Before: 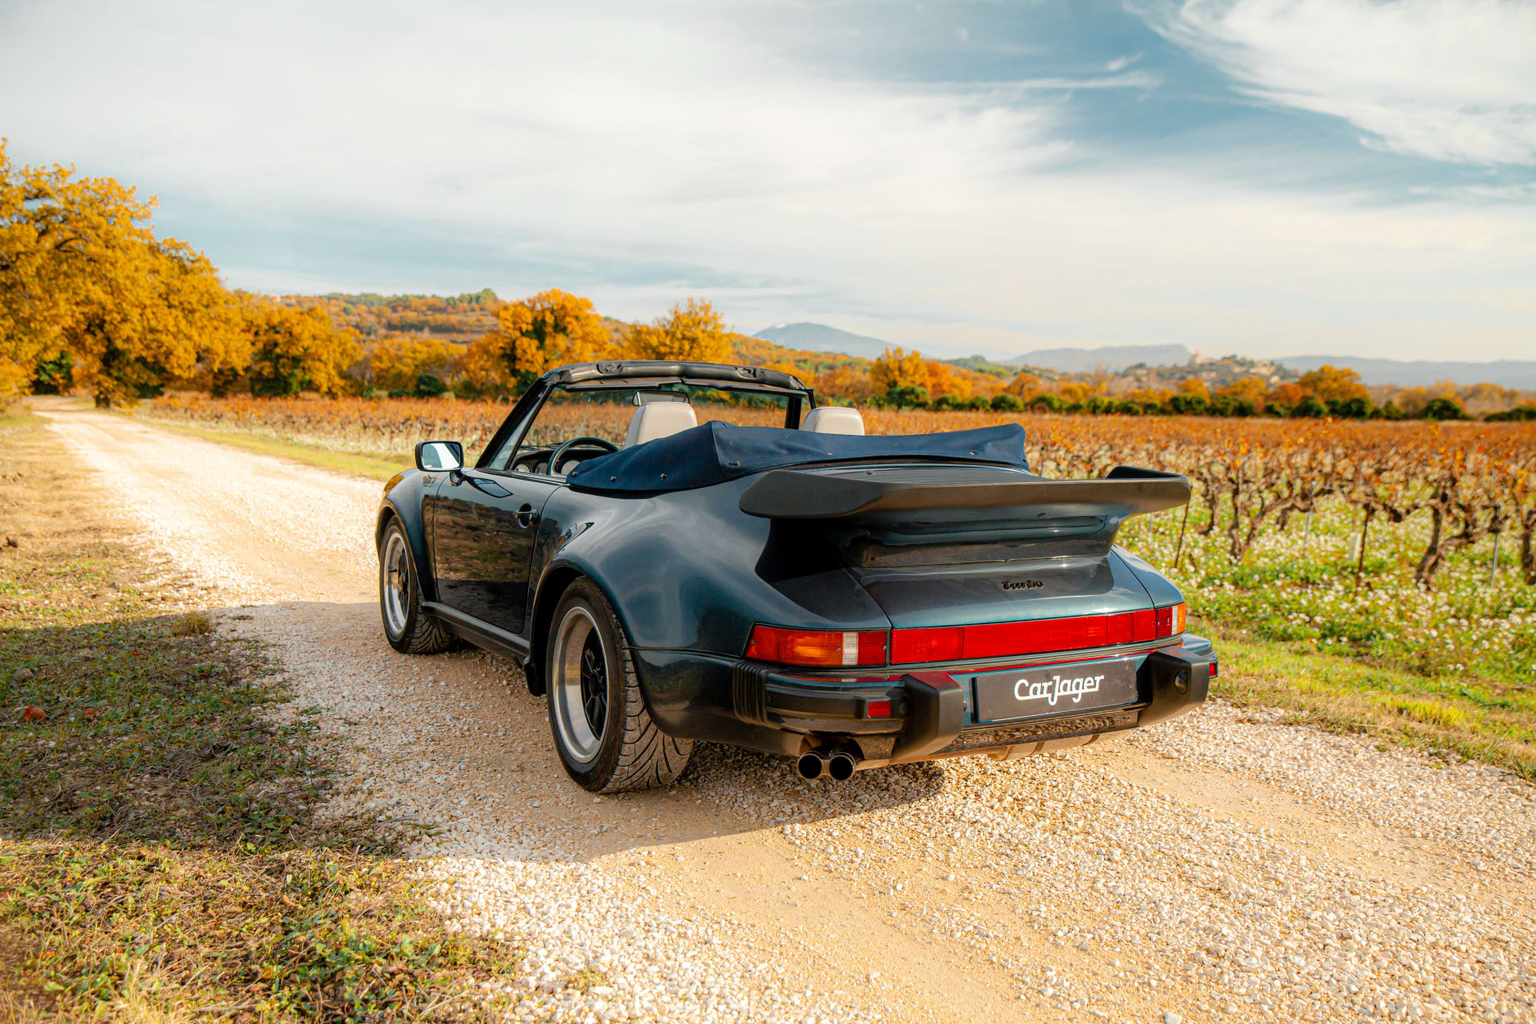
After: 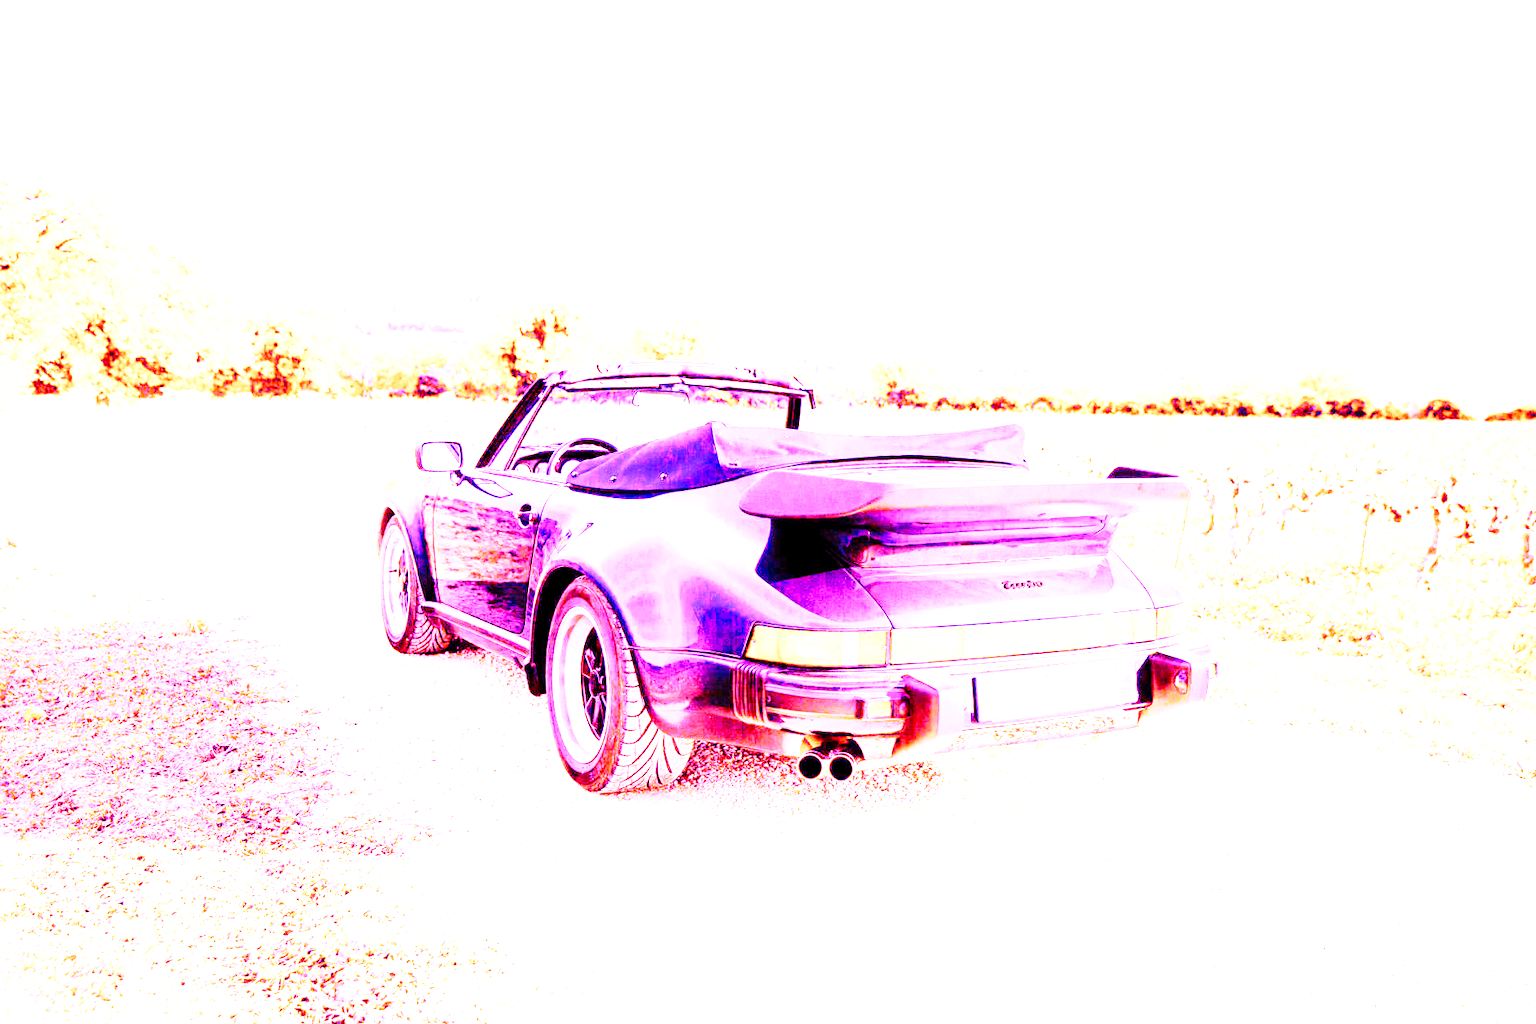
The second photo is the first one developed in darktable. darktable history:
base curve: curves: ch0 [(0, 0) (0.028, 0.03) (0.121, 0.232) (0.46, 0.748) (0.859, 0.968) (1, 1)], preserve colors none
white balance: red 8, blue 8
